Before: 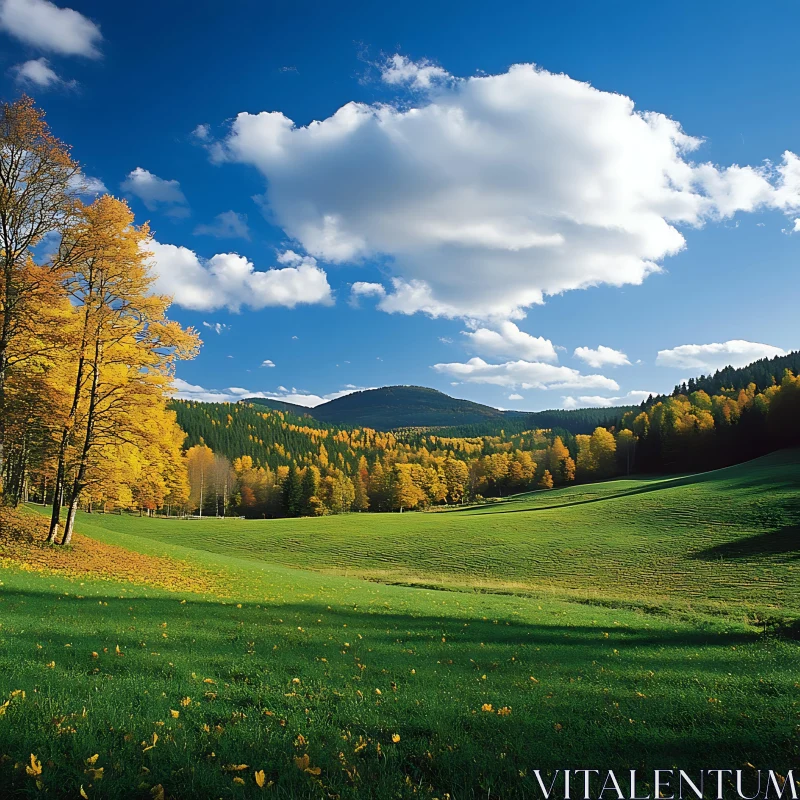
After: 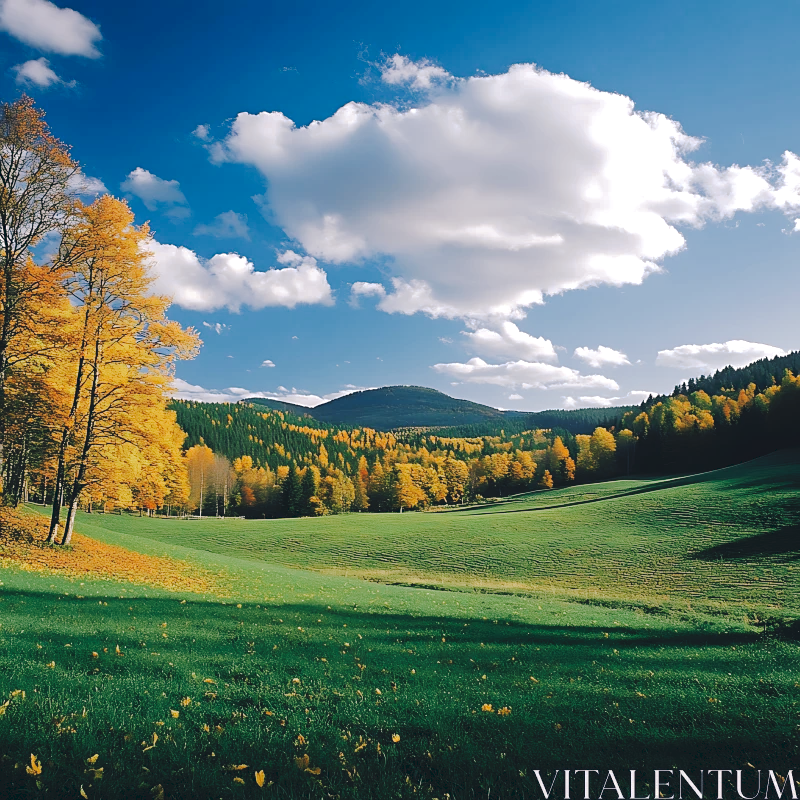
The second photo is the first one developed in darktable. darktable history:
tone curve: curves: ch0 [(0, 0) (0.003, 0.077) (0.011, 0.08) (0.025, 0.083) (0.044, 0.095) (0.069, 0.106) (0.1, 0.12) (0.136, 0.144) (0.177, 0.185) (0.224, 0.231) (0.277, 0.297) (0.335, 0.382) (0.399, 0.471) (0.468, 0.553) (0.543, 0.623) (0.623, 0.689) (0.709, 0.75) (0.801, 0.81) (0.898, 0.873) (1, 1)], preserve colors none
color look up table: target L [96.37, 91.09, 89.8, 91.62, 87.9, 88.17, 72.41, 57.77, 61.78, 52.65, 32.8, 29.77, 201.65, 105.79, 75, 69.51, 63, 64.1, 58.1, 50.46, 46.76, 46.95, 40.43, 30.76, 23.89, 24.52, 91.8, 80.44, 64, 68.86, 65.18, 57.95, 65.03, 54.26, 50.21, 40.7, 36.07, 36.37, 25.09, 24.13, 8.657, 0.663, 92.46, 84.46, 74.71, 57.17, 44.3, 38.69, 29.19], target a [-5.08, -7.644, -19.38, -7.938, -23.31, -29.49, -2.192, -52.26, -30.59, -28.88, -26.26, -20.29, 0, 0.001, 4.623, 43.24, 52.63, 14.25, 69.3, 40.93, 72.16, 22.39, 55.05, 5.406, 39.89, 21.98, 11.08, 36.67, 28.33, 66, 13.11, 3.52, 44.71, 29.03, 61.12, 58.41, 11.86, 35.9, 2.068, 24.56, 20.47, 0.748, -29.44, -23.17, 1.48, -22.33, -15.6, -20.42, -8.576], target b [18.52, 0.544, 36.88, 56.88, 22.59, 10.26, 1.817, 31.81, 3.221, 32.62, 17.18, 11.27, -0.001, -0.004, 67.07, 22.55, 56.85, 33.01, 64.3, 29.44, 25.72, 48.03, 43.85, 1.635, 10.52, 30.74, -2.009, -16.46, -5.146, -33.49, -45.96, 0.596, -43.75, -30.52, 4.296, -14.22, -58.69, -56.18, -24.72, -44.67, -39.56, -12.86, -11.39, -18.1, -24.35, -15.61, -32.71, -6.363, -18.89], num patches 49
